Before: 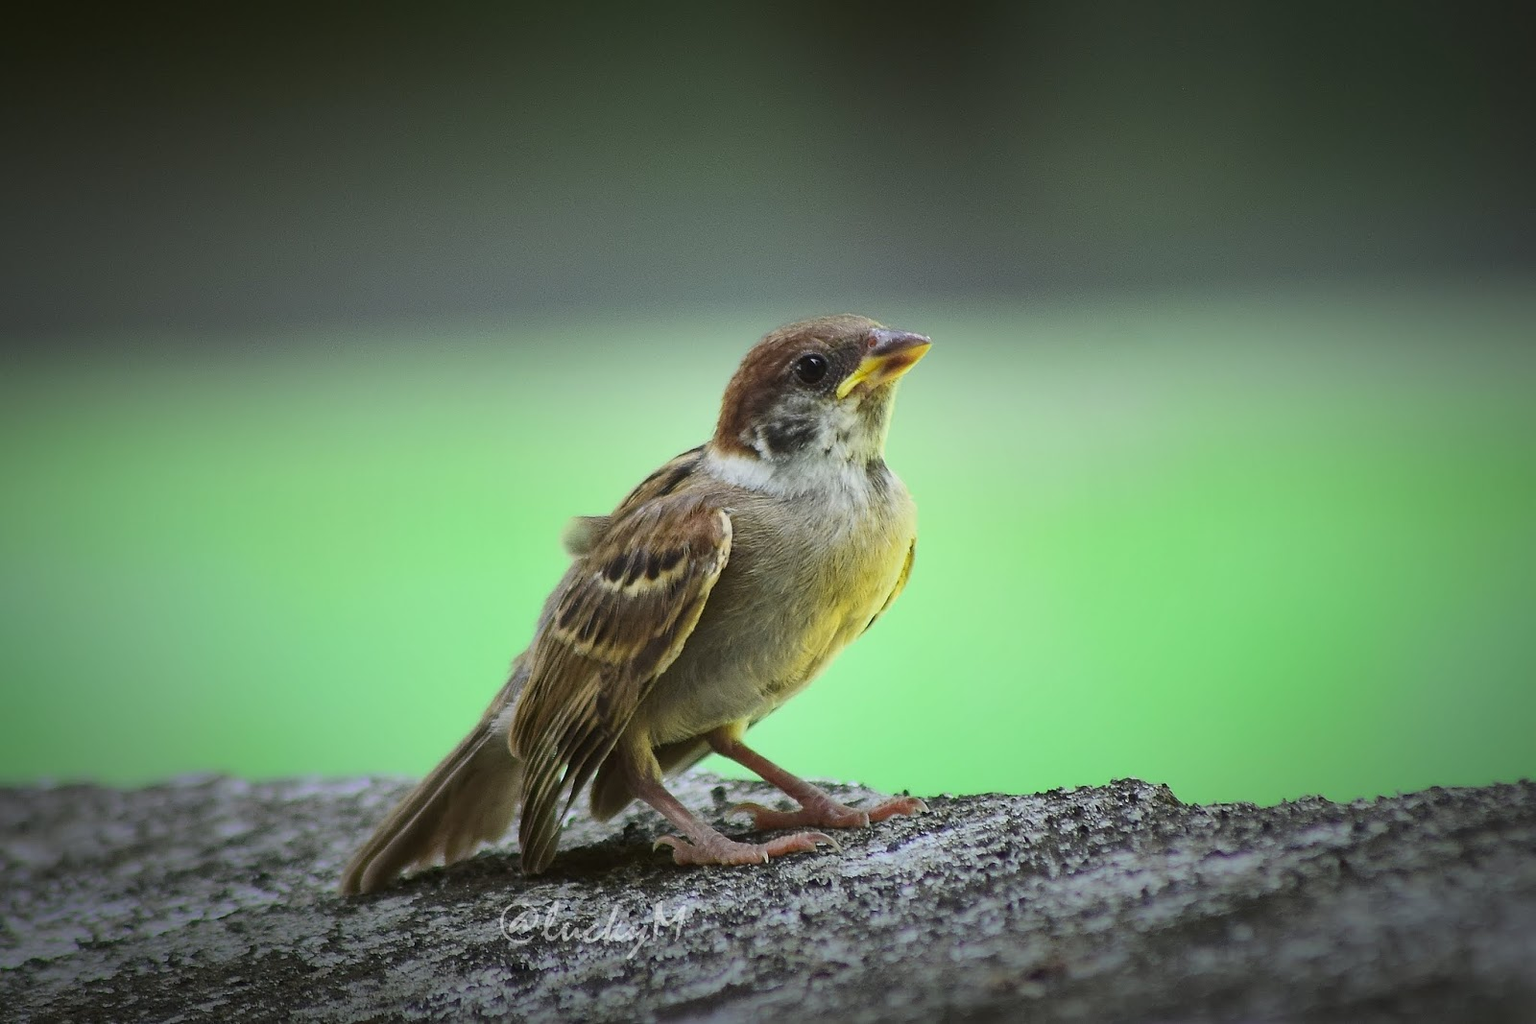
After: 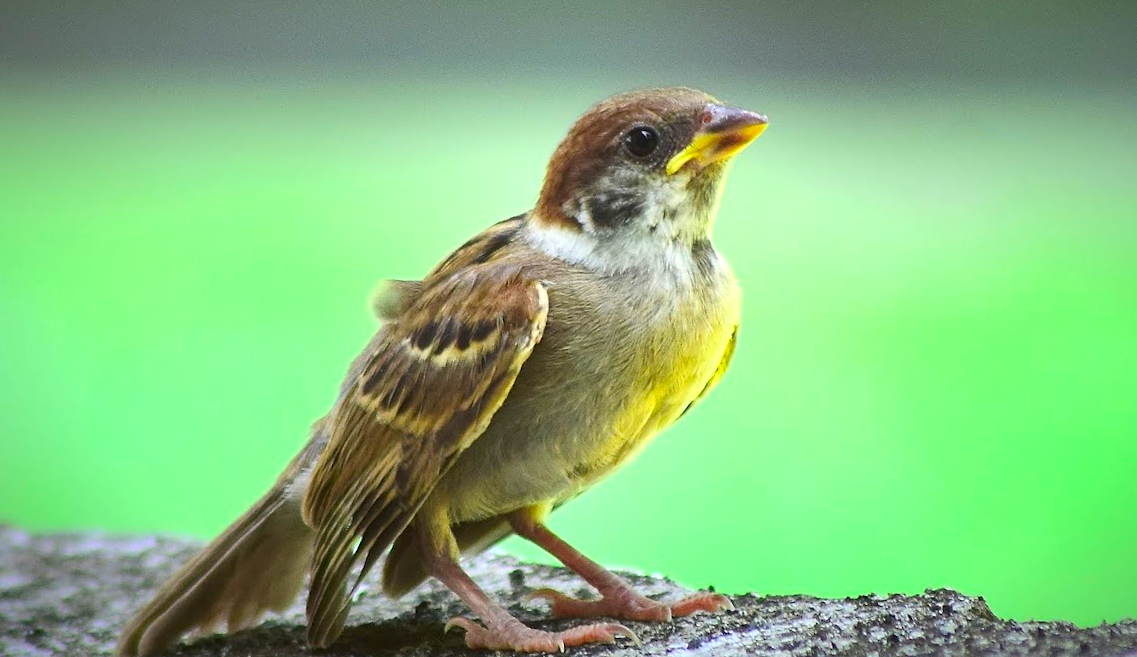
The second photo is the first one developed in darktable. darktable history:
exposure: exposure 0.609 EV, compensate exposure bias true, compensate highlight preservation false
crop and rotate: angle -3.7°, left 9.844%, top 20.568%, right 12.308%, bottom 11.997%
color correction: highlights b* 0.068, saturation 1.34
